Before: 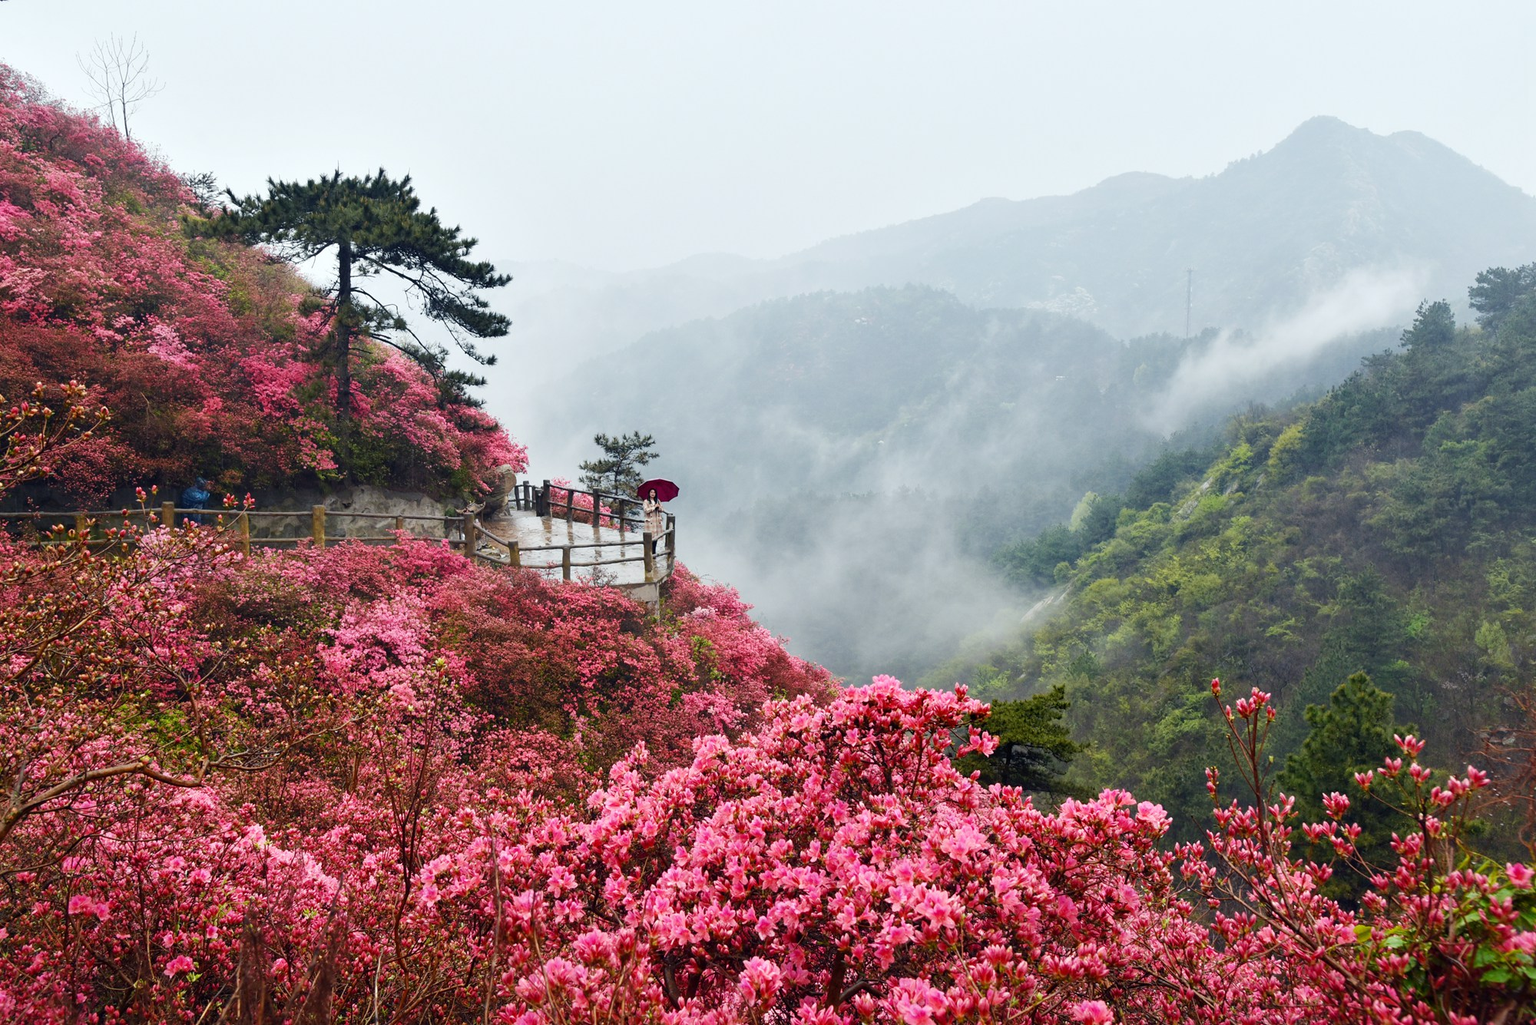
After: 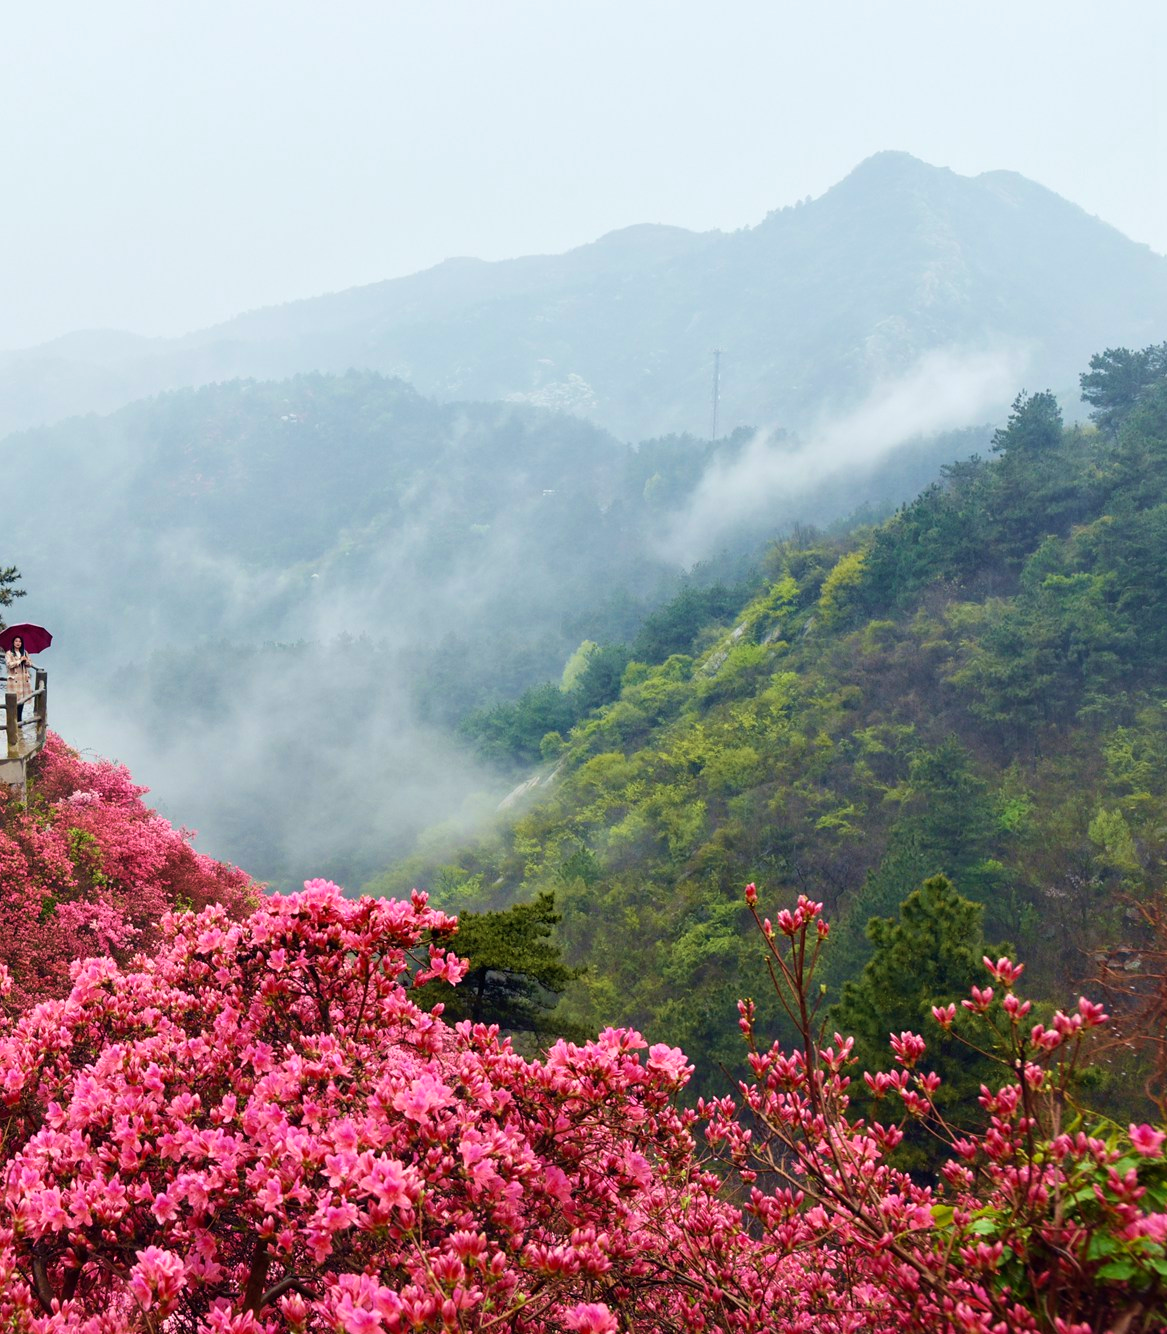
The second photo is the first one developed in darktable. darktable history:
crop: left 41.621%
velvia: strength 44.76%
